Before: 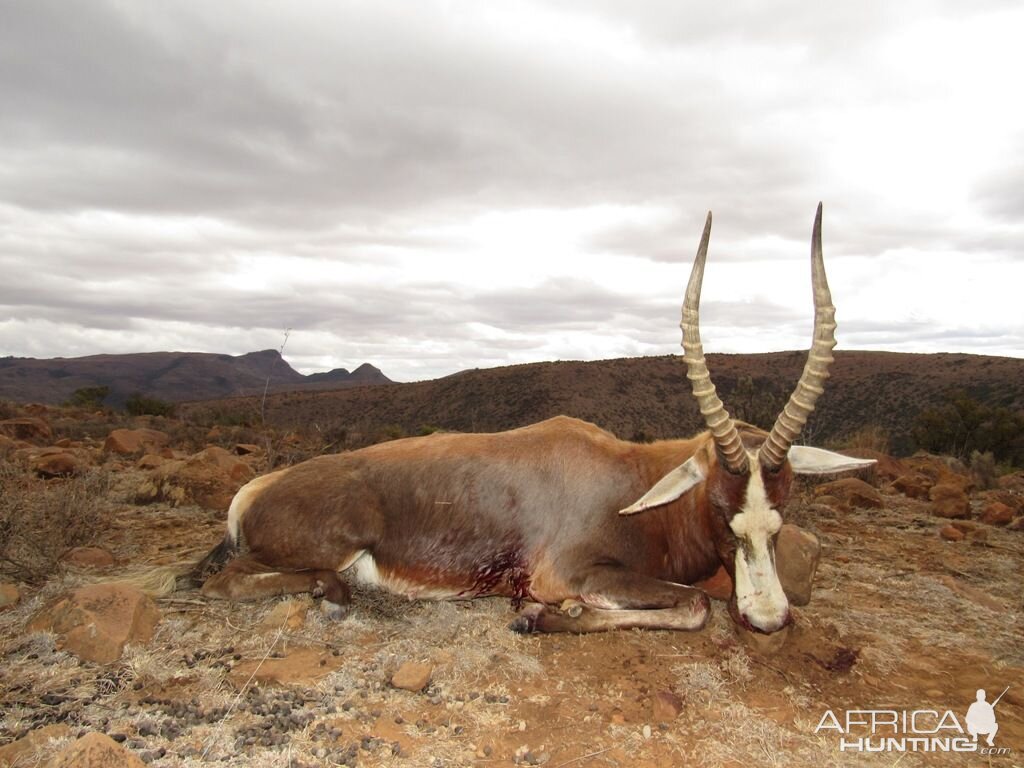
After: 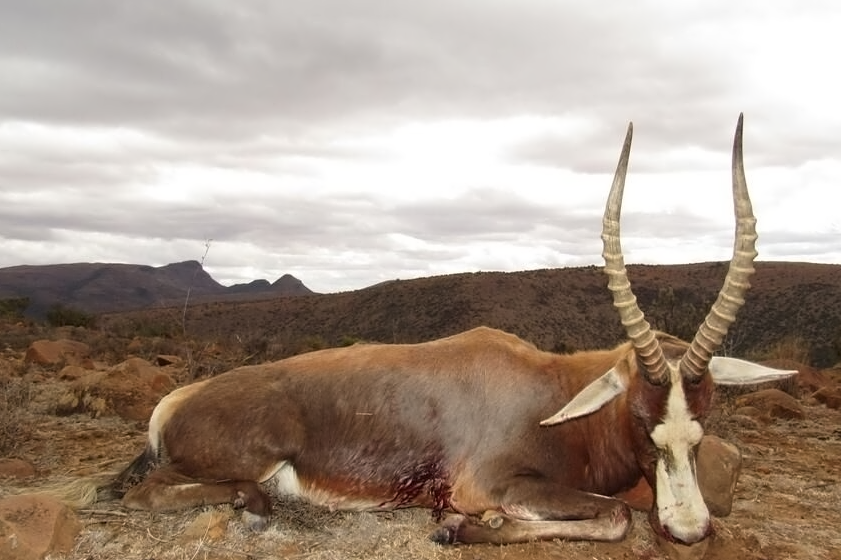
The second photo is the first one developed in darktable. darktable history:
crop: left 7.776%, top 11.636%, right 10.07%, bottom 15.438%
contrast equalizer: octaves 7, y [[0.5 ×4, 0.525, 0.667], [0.5 ×6], [0.5 ×6], [0 ×4, 0.042, 0], [0, 0, 0.004, 0.1, 0.191, 0.131]]
